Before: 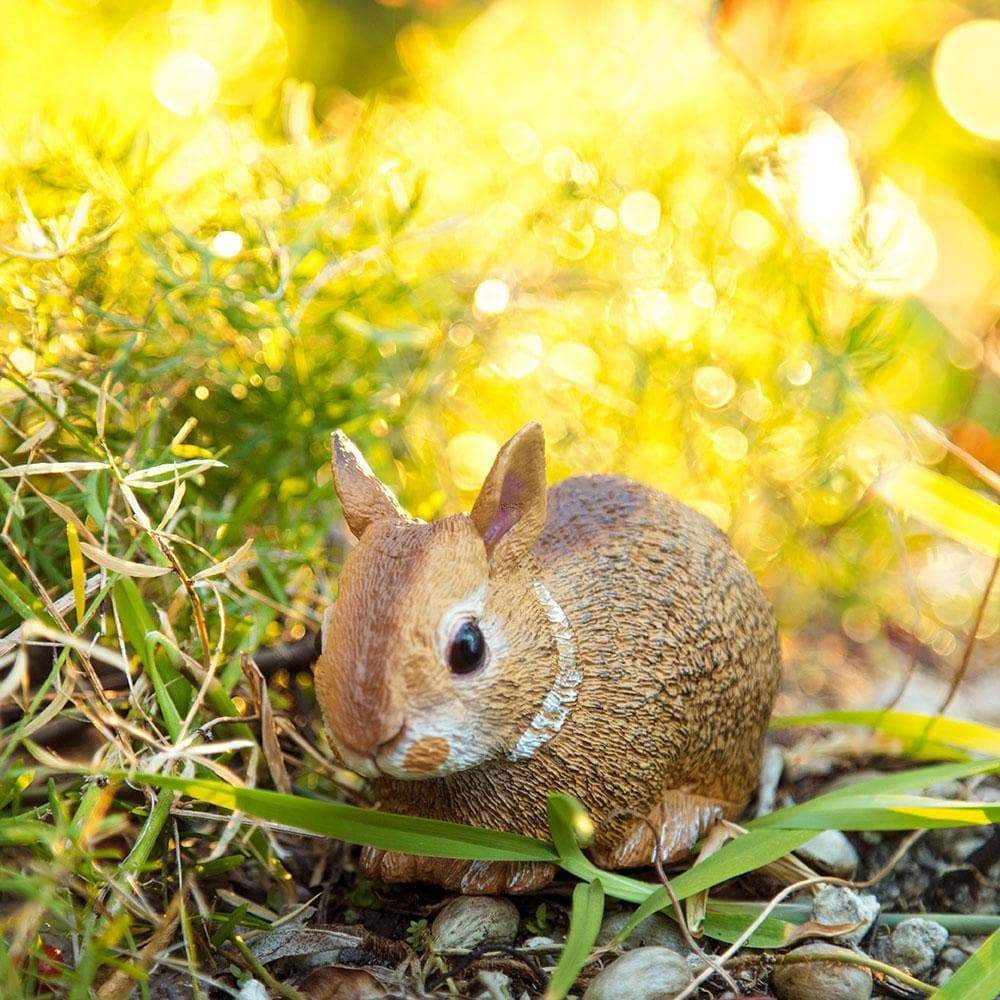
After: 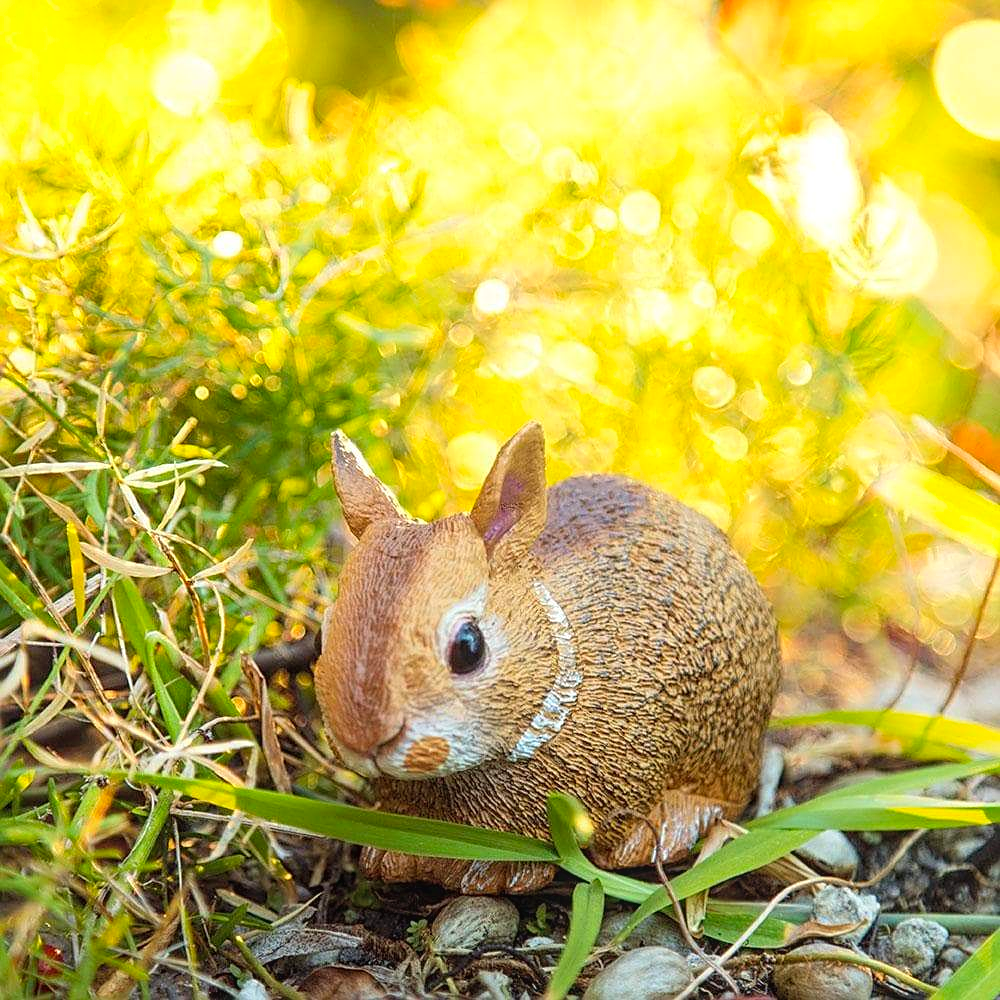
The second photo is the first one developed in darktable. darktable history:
local contrast: detail 109%
contrast brightness saturation: contrast 0.071, brightness 0.071, saturation 0.182
sharpen: on, module defaults
